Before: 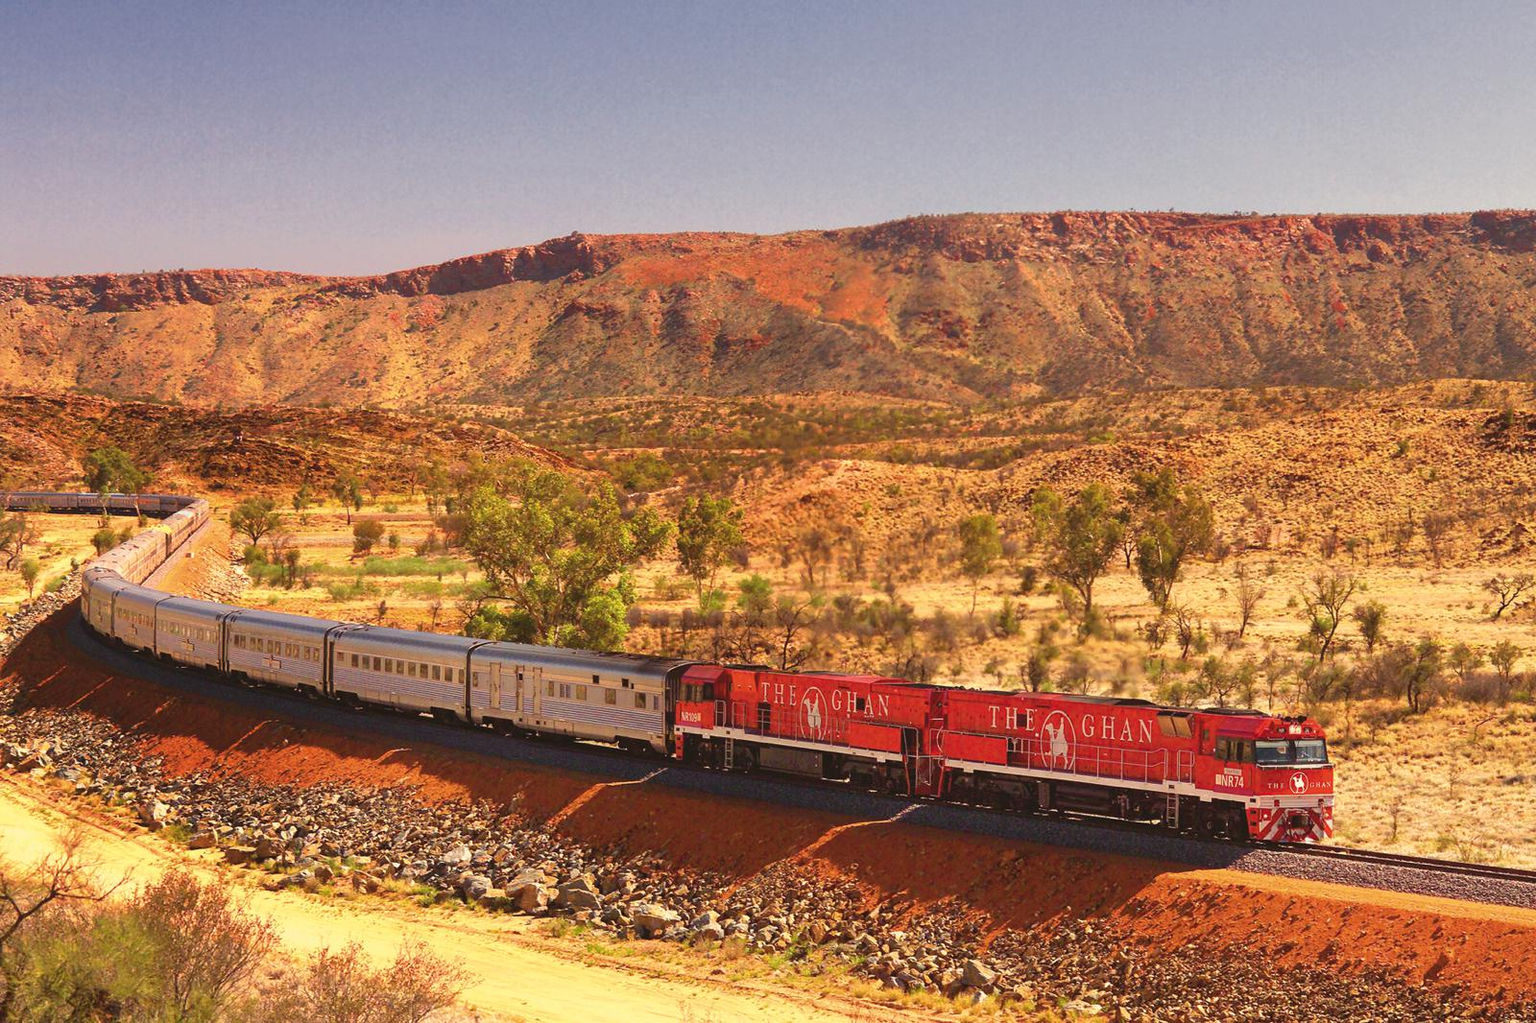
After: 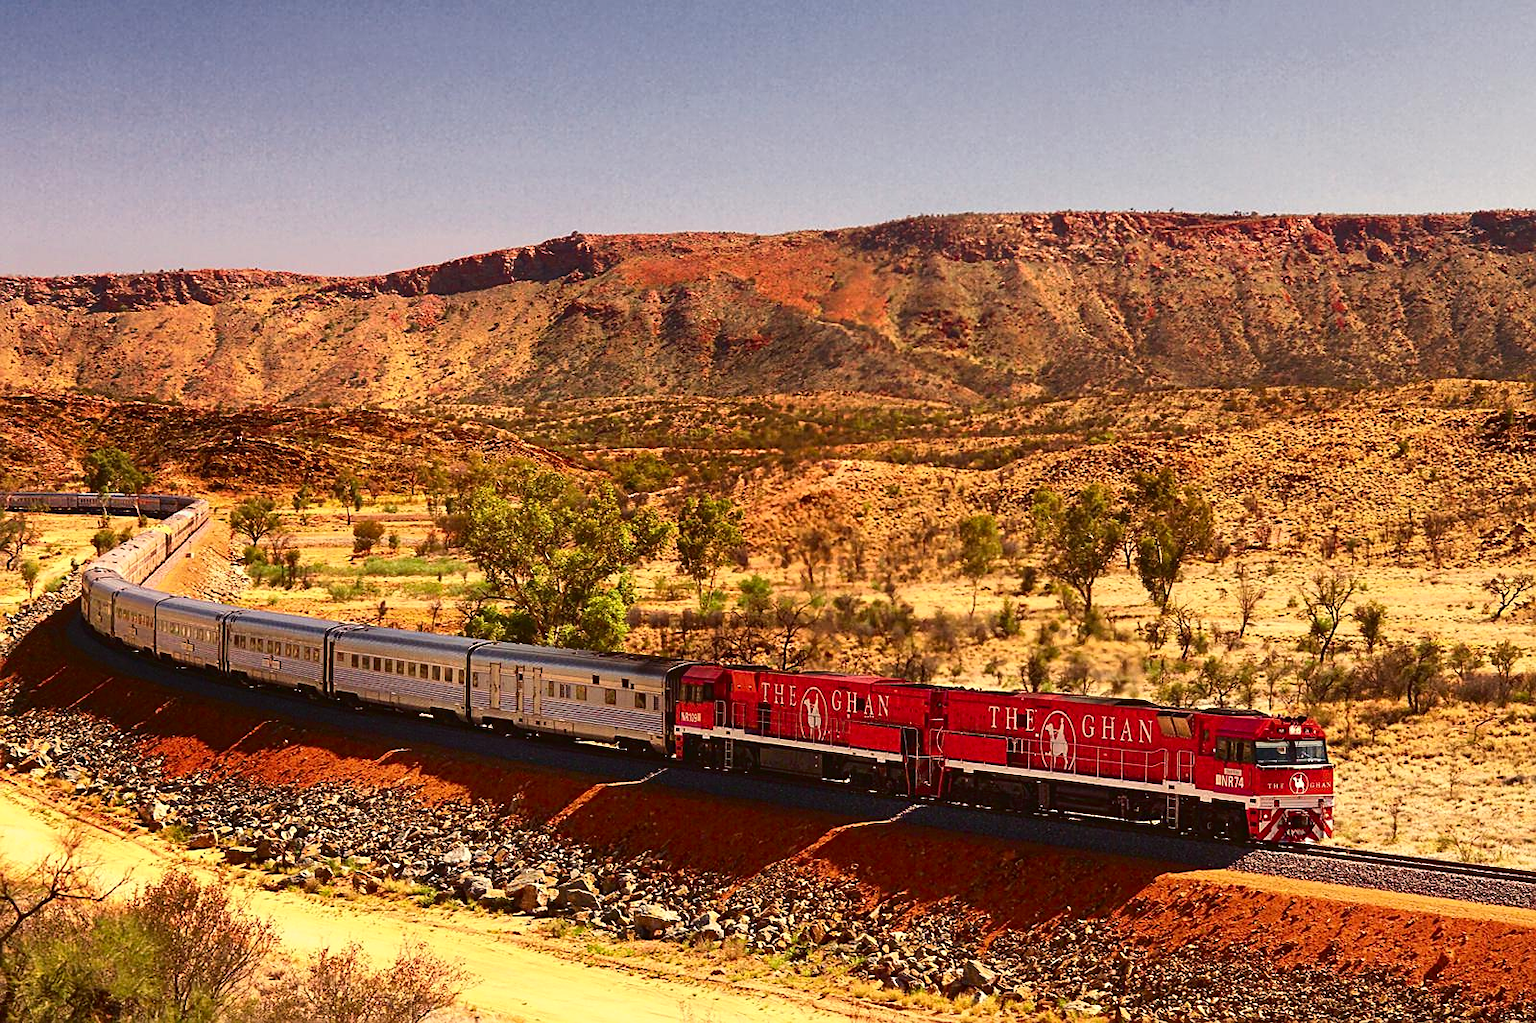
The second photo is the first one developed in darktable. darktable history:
contrast brightness saturation: contrast 0.202, brightness -0.101, saturation 0.104
sharpen: on, module defaults
